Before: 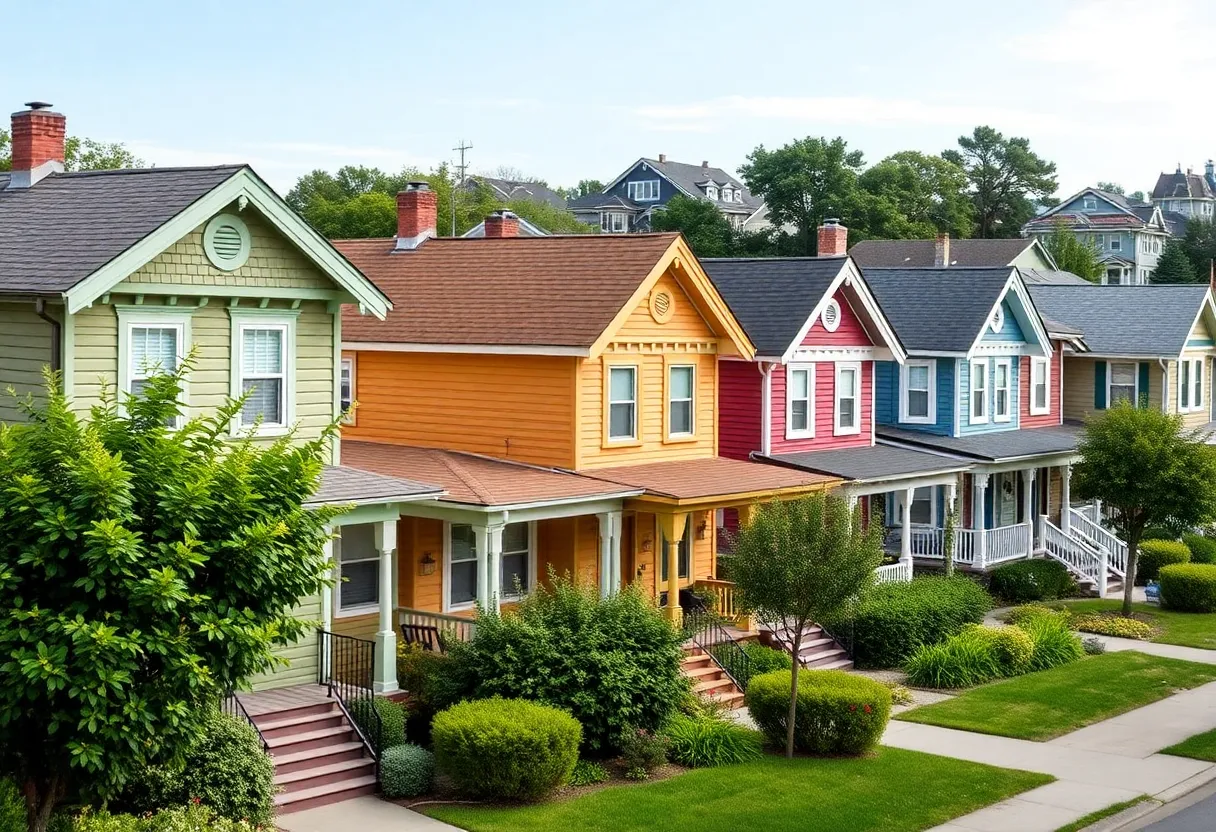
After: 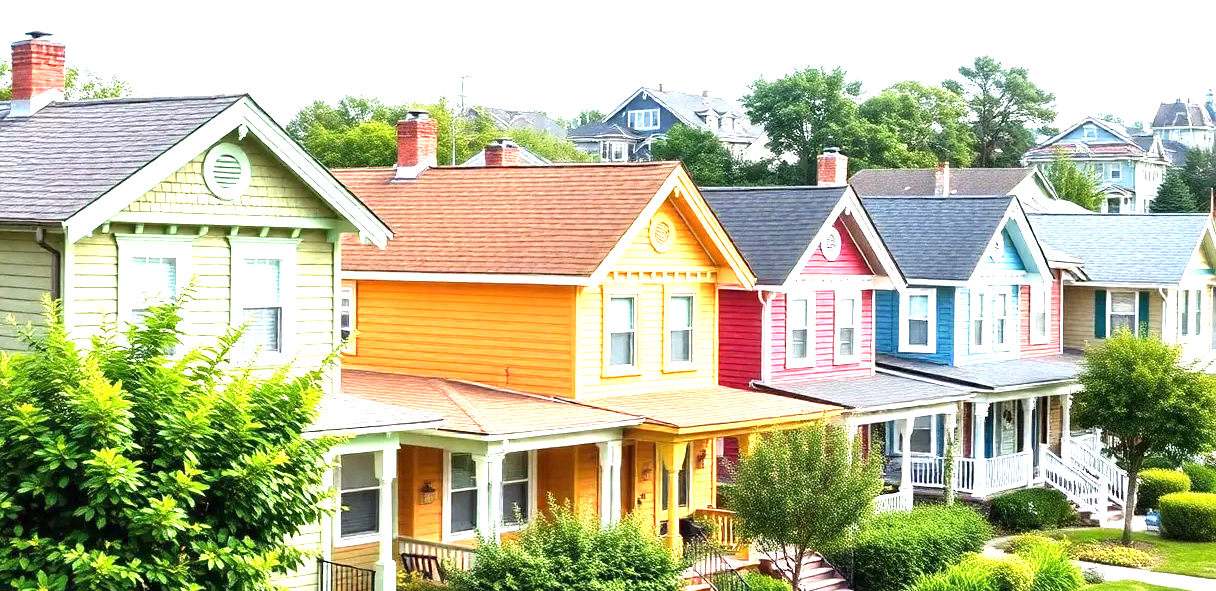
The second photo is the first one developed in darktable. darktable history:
exposure: black level correction 0, exposure 1.635 EV, compensate exposure bias true, compensate highlight preservation false
crop and rotate: top 8.644%, bottom 20.248%
